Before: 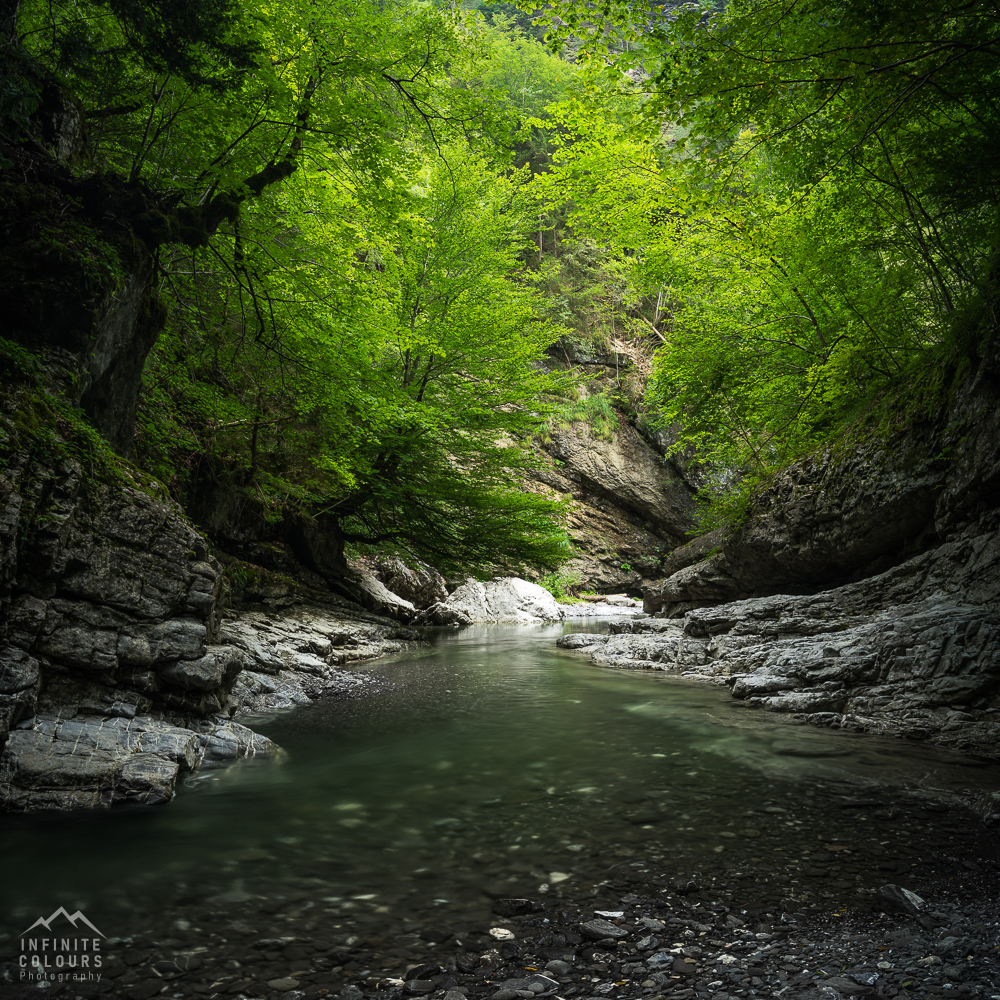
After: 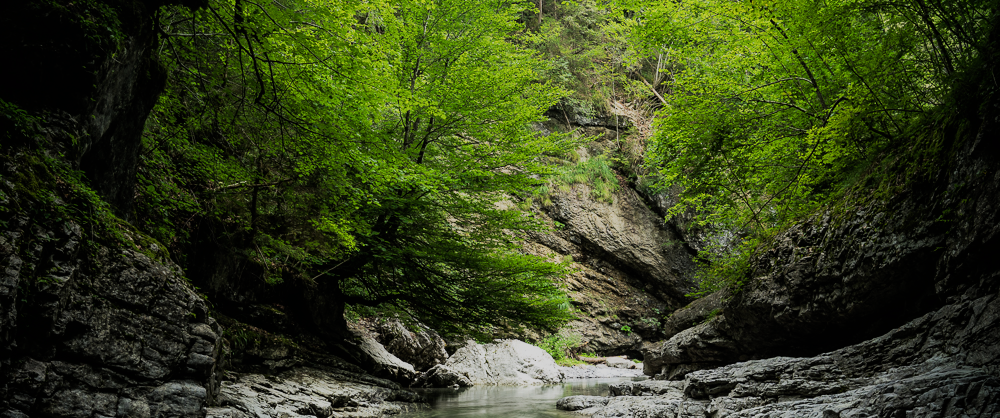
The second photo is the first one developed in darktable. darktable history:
crop and rotate: top 23.84%, bottom 34.294%
filmic rgb: black relative exposure -7.65 EV, white relative exposure 4.56 EV, hardness 3.61
